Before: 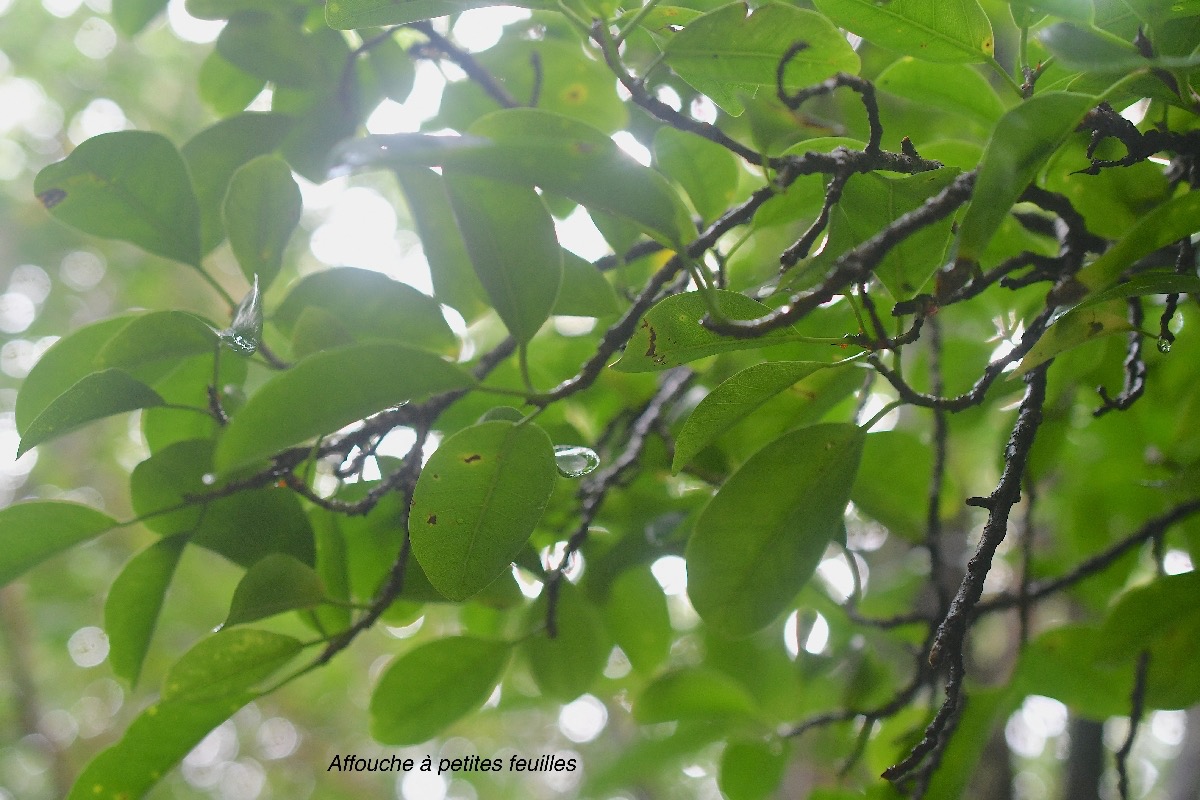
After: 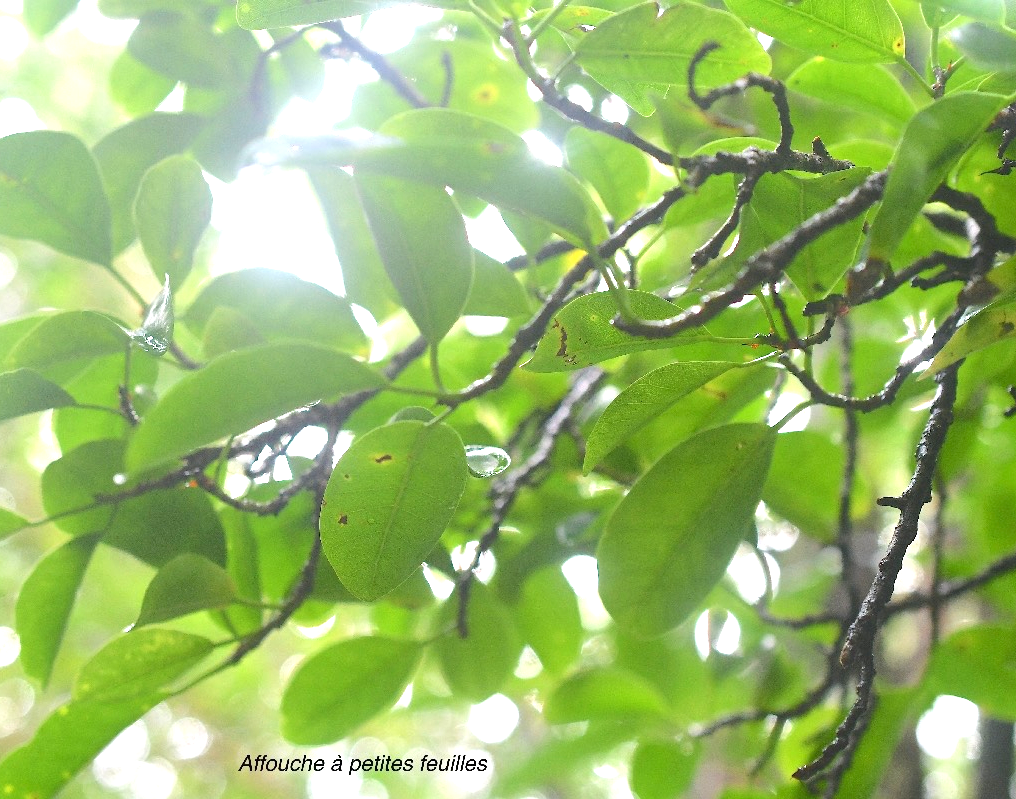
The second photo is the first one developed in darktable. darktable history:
crop: left 7.485%, right 7.843%
exposure: black level correction 0, exposure 1.175 EV, compensate highlight preservation false
